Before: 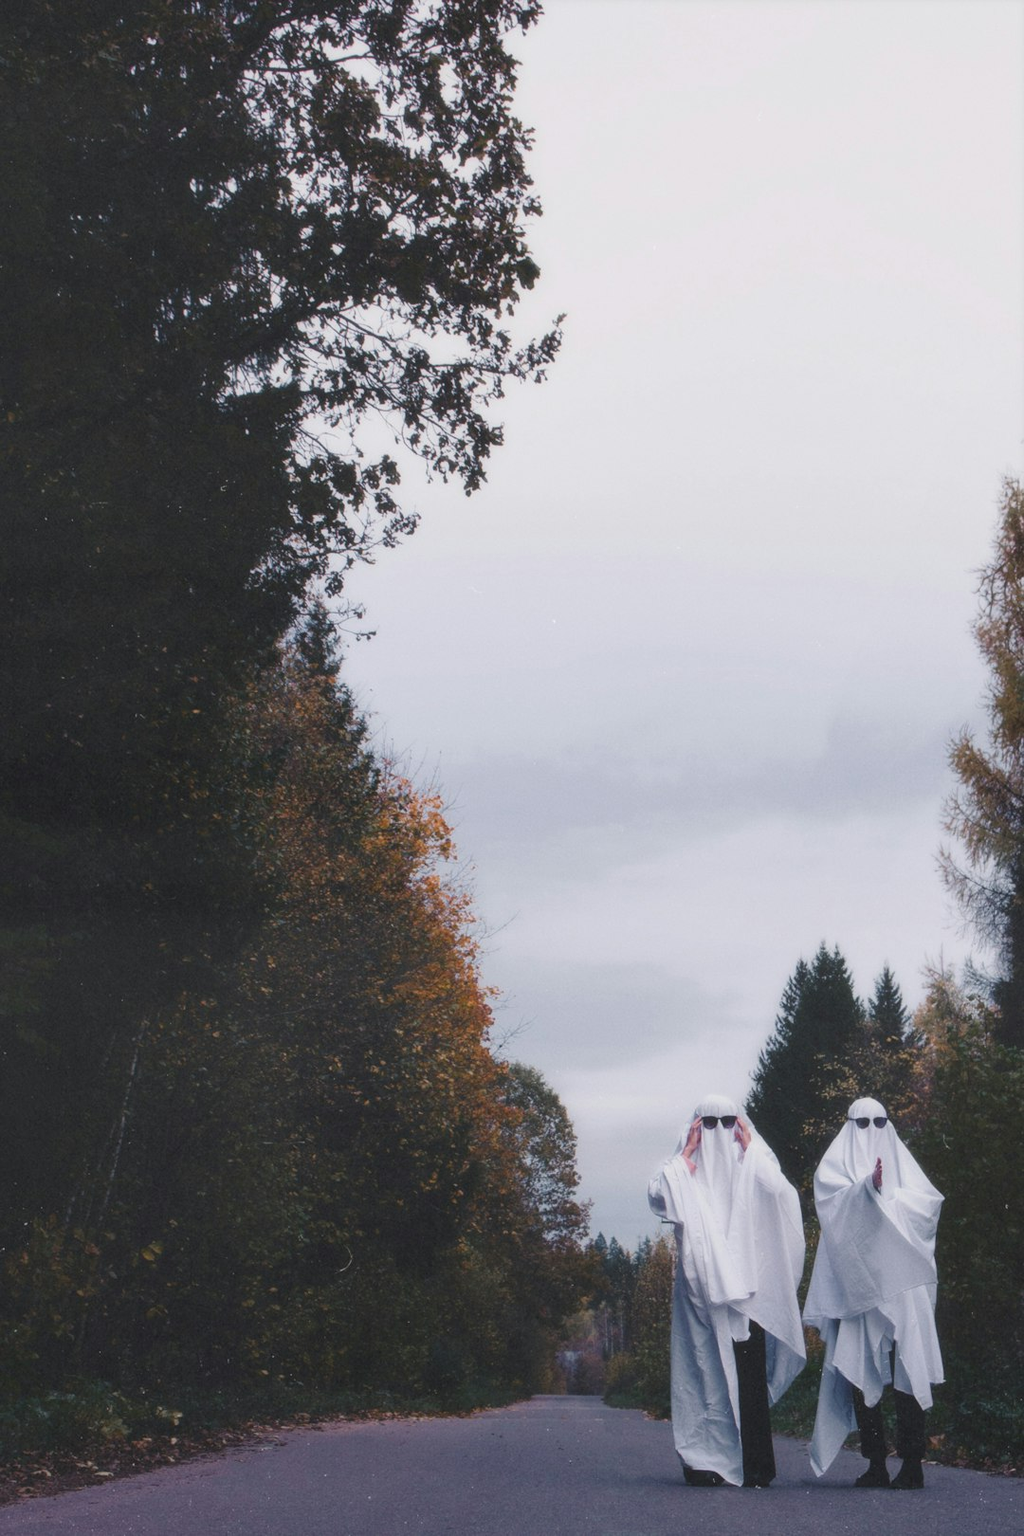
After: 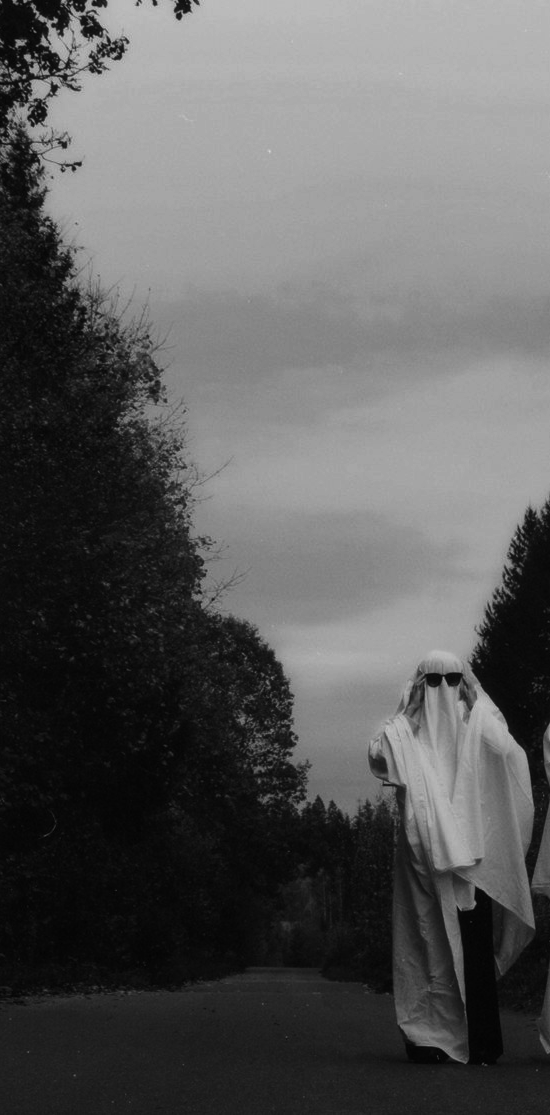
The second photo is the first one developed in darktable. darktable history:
crop and rotate: left 29.237%, top 31.152%, right 19.807%
contrast brightness saturation: contrast -0.03, brightness -0.59, saturation -1
